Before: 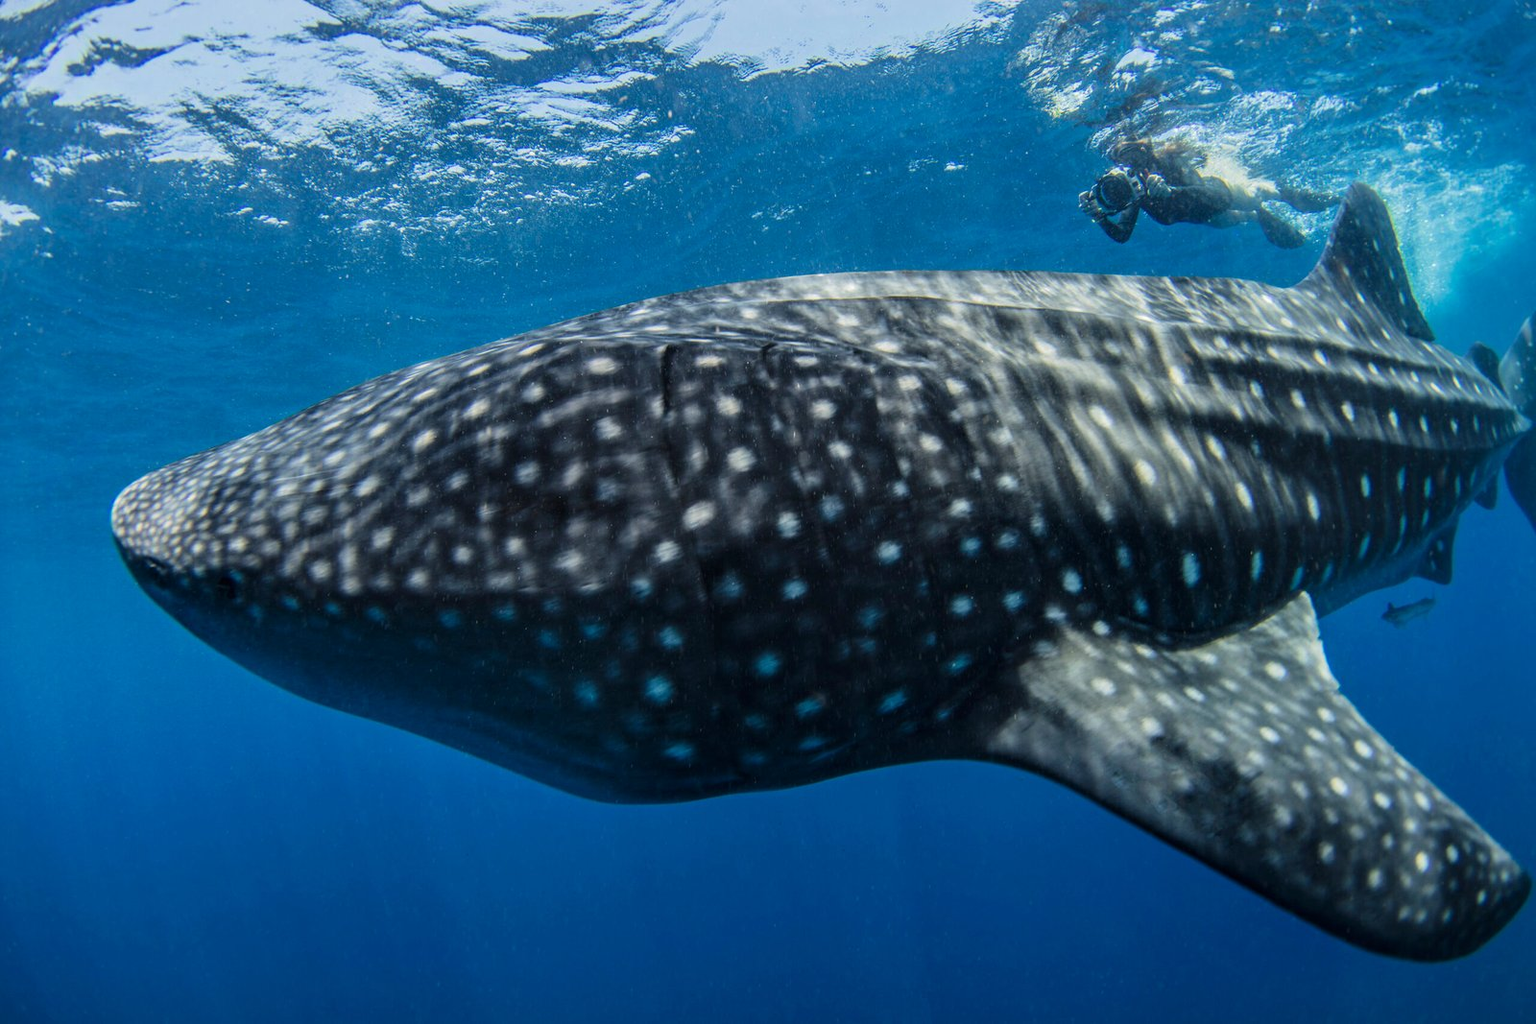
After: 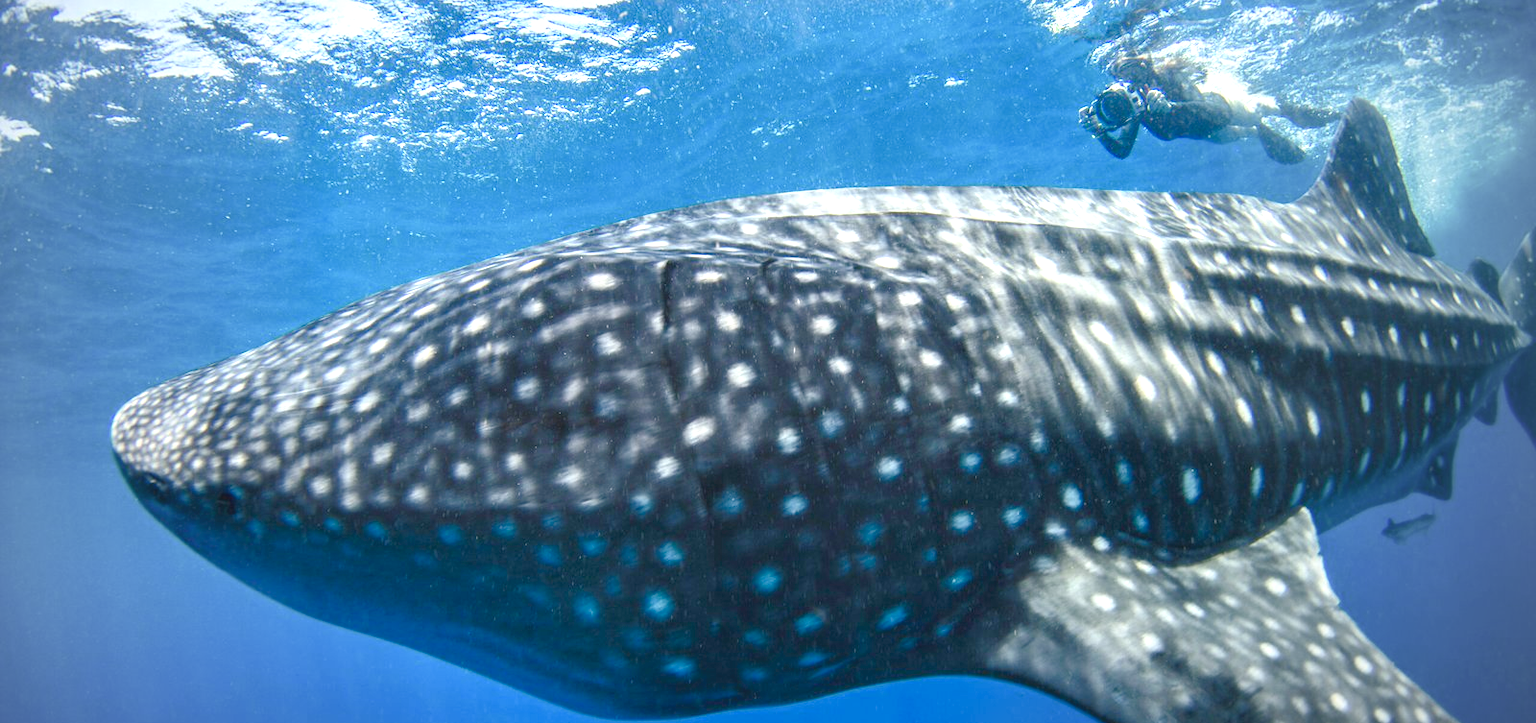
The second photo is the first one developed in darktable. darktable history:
vignetting: fall-off start 72.14%, fall-off radius 108.07%, brightness -0.713, saturation -0.488, center (-0.054, -0.359), width/height ratio 0.729
exposure: black level correction -0.002, exposure 1.35 EV, compensate highlight preservation false
rgb curve: curves: ch0 [(0, 0) (0.053, 0.068) (0.122, 0.128) (1, 1)]
color balance rgb: shadows lift › chroma 1%, shadows lift › hue 113°, highlights gain › chroma 0.2%, highlights gain › hue 333°, perceptual saturation grading › global saturation 20%, perceptual saturation grading › highlights -50%, perceptual saturation grading › shadows 25%, contrast -10%
crop and rotate: top 8.293%, bottom 20.996%
